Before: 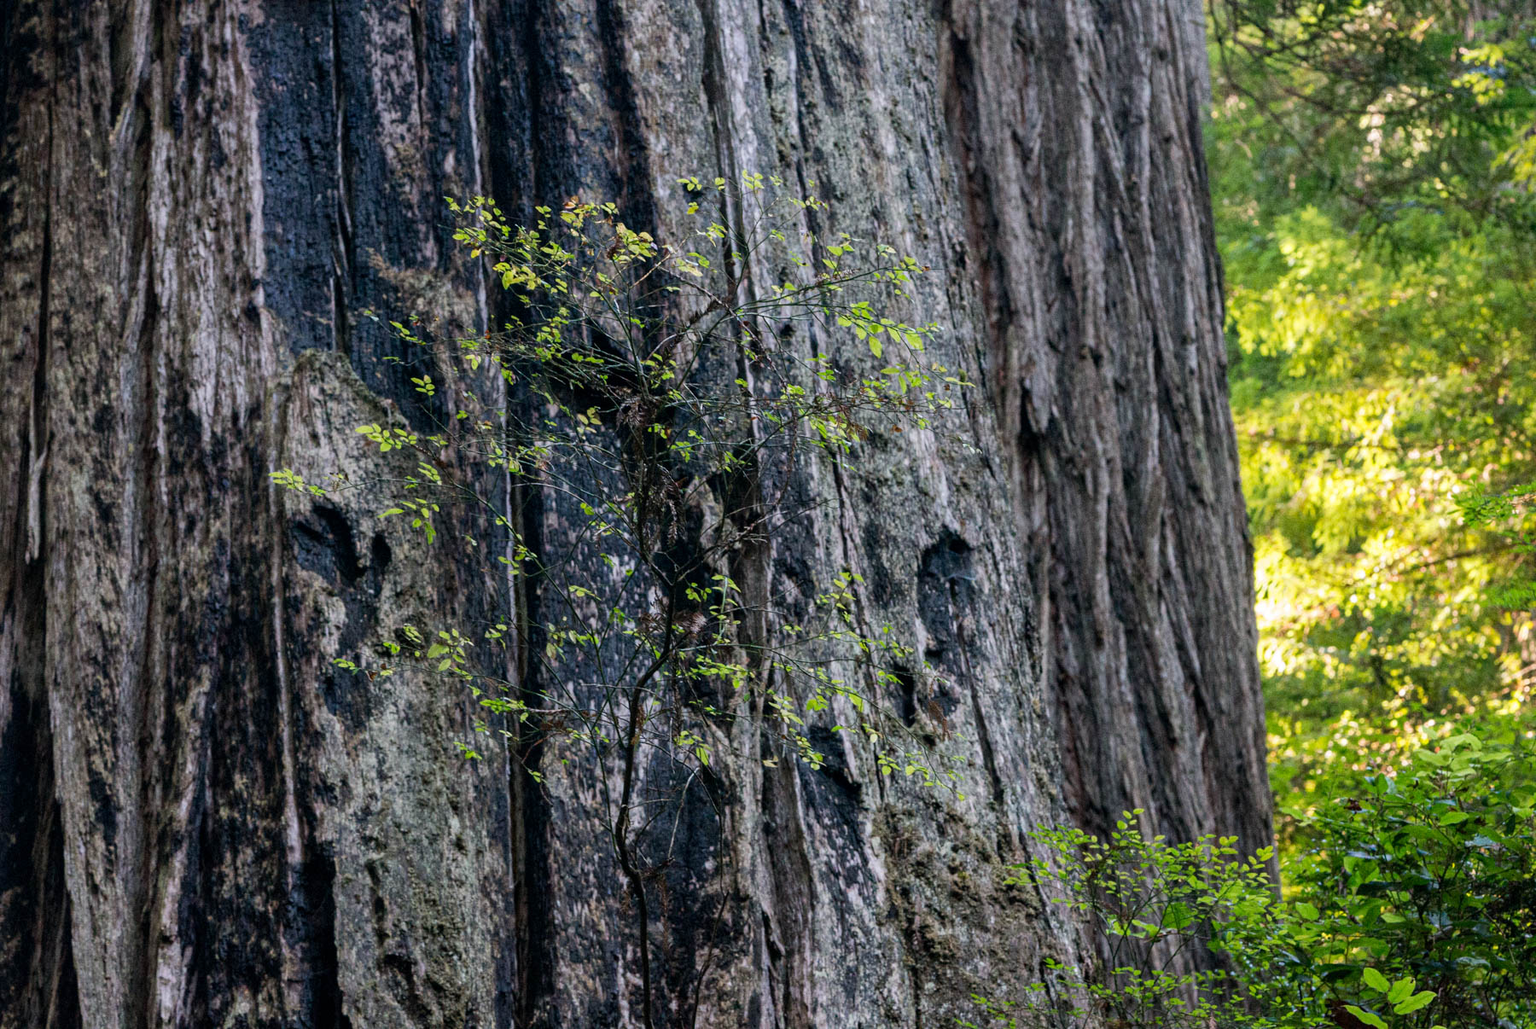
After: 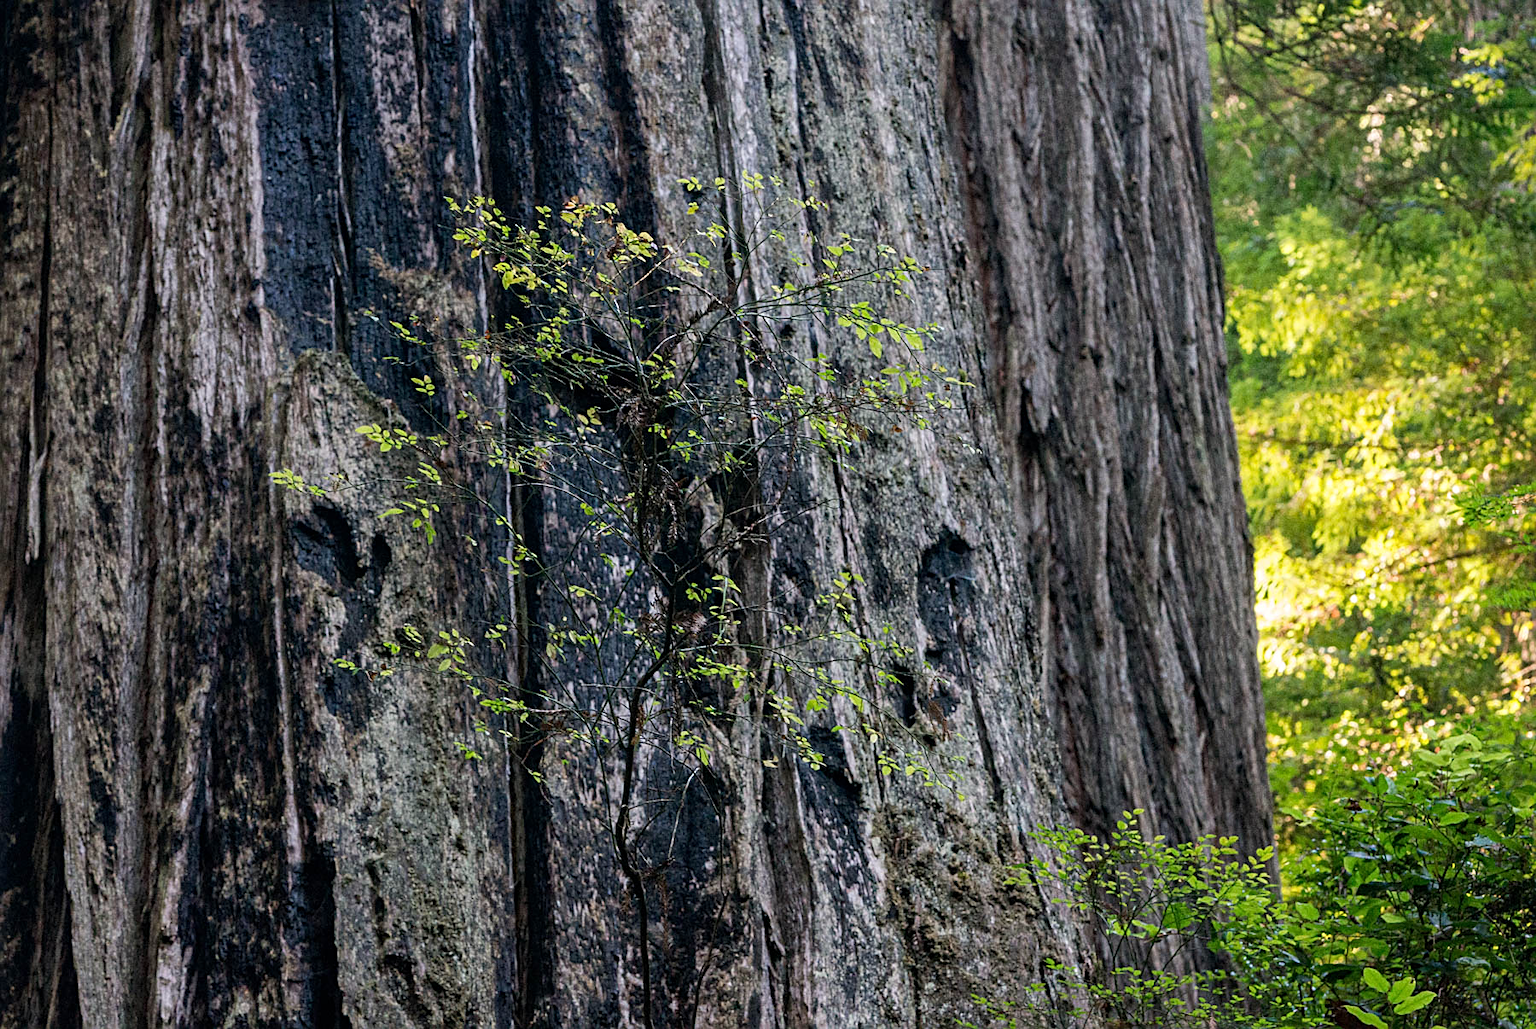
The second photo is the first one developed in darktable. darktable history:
white balance: red 1.009, blue 0.985
sharpen: on, module defaults
